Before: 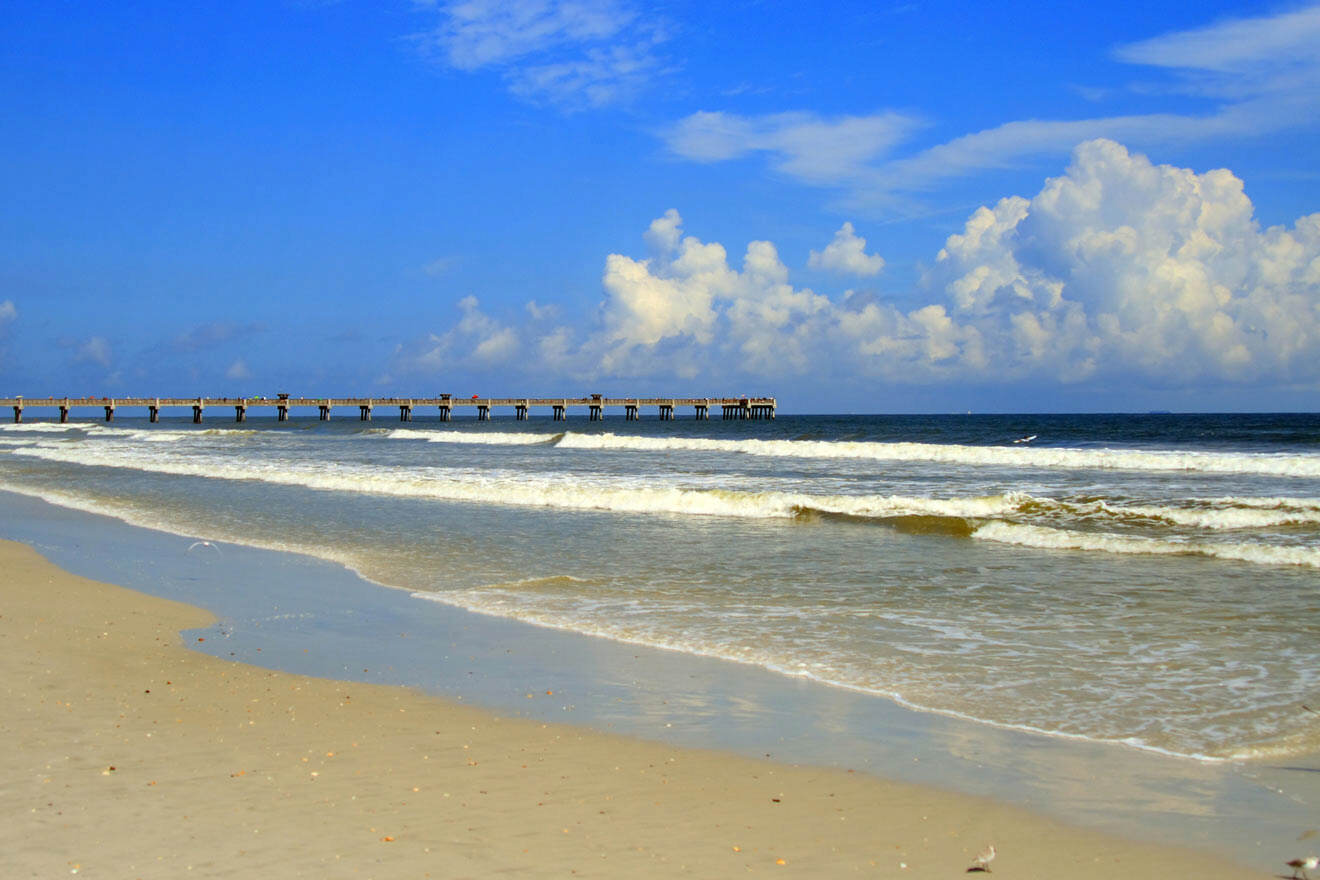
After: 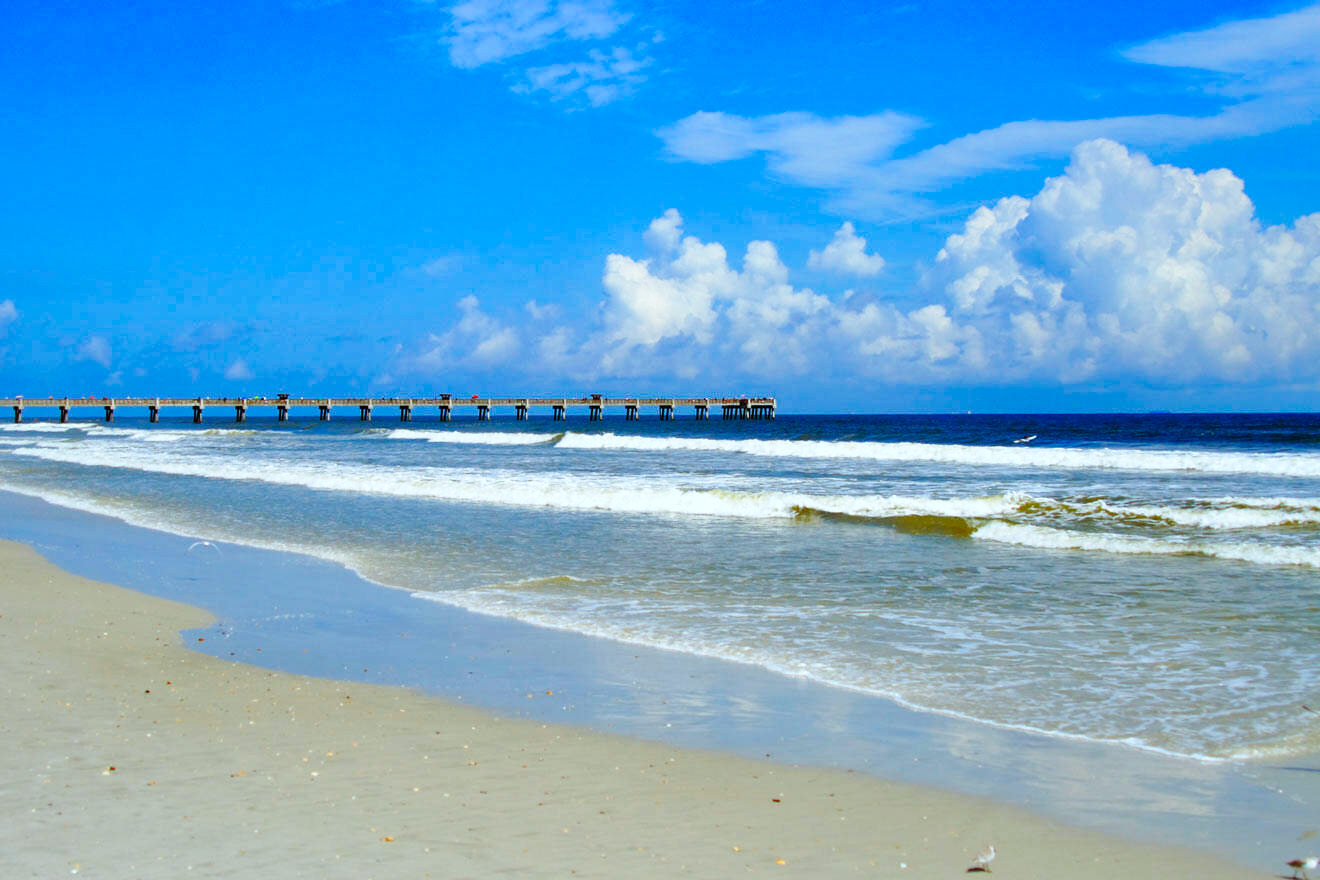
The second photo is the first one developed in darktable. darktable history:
color calibration: illuminant custom, x 0.389, y 0.387, temperature 3840.05 K
shadows and highlights: on, module defaults
base curve: curves: ch0 [(0, 0) (0.036, 0.025) (0.121, 0.166) (0.206, 0.329) (0.605, 0.79) (1, 1)], preserve colors none
